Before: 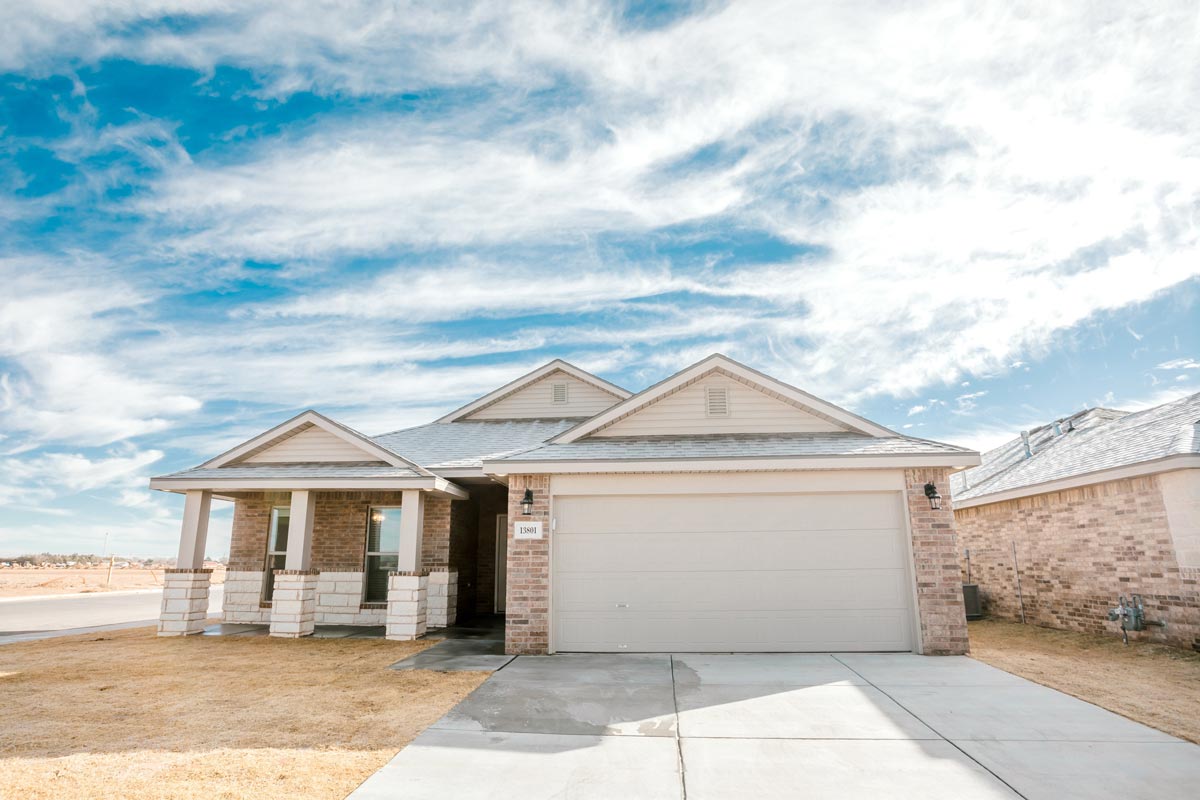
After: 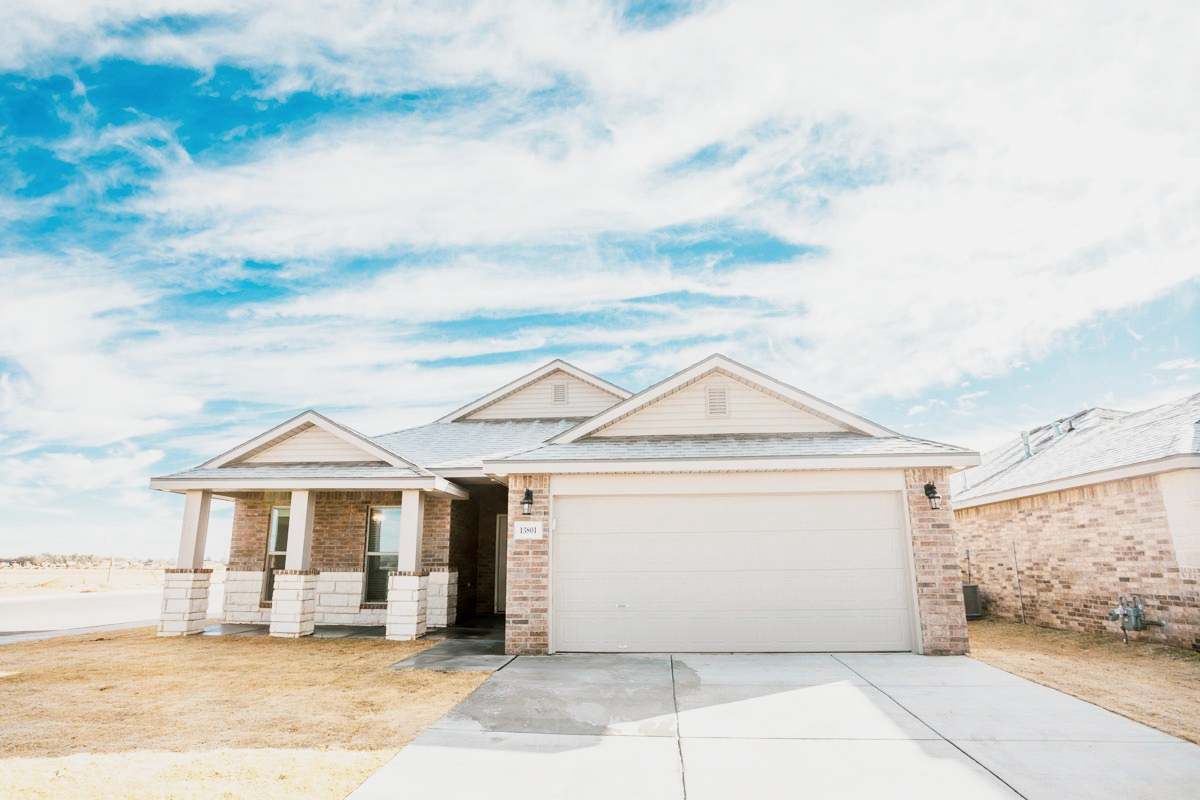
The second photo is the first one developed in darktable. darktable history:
base curve: curves: ch0 [(0, 0) (0.088, 0.125) (0.176, 0.251) (0.354, 0.501) (0.613, 0.749) (1, 0.877)], preserve colors none
color zones: curves: ch0 [(0.25, 0.5) (0.428, 0.473) (0.75, 0.5)]; ch1 [(0.243, 0.479) (0.398, 0.452) (0.75, 0.5)]
